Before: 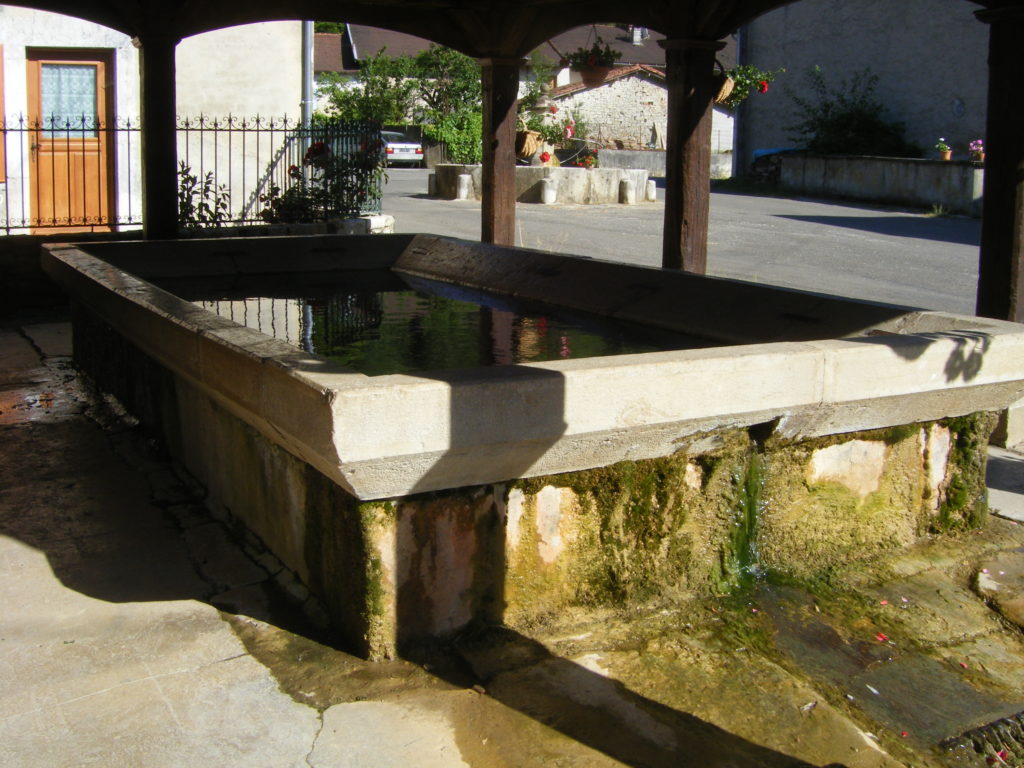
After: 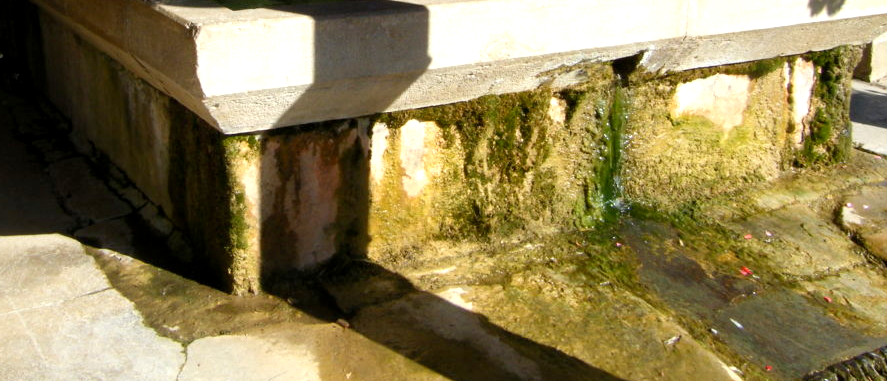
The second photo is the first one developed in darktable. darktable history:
exposure: black level correction 0.001, exposure 0.498 EV, compensate exposure bias true, compensate highlight preservation false
crop and rotate: left 13.285%, top 47.675%, bottom 2.712%
